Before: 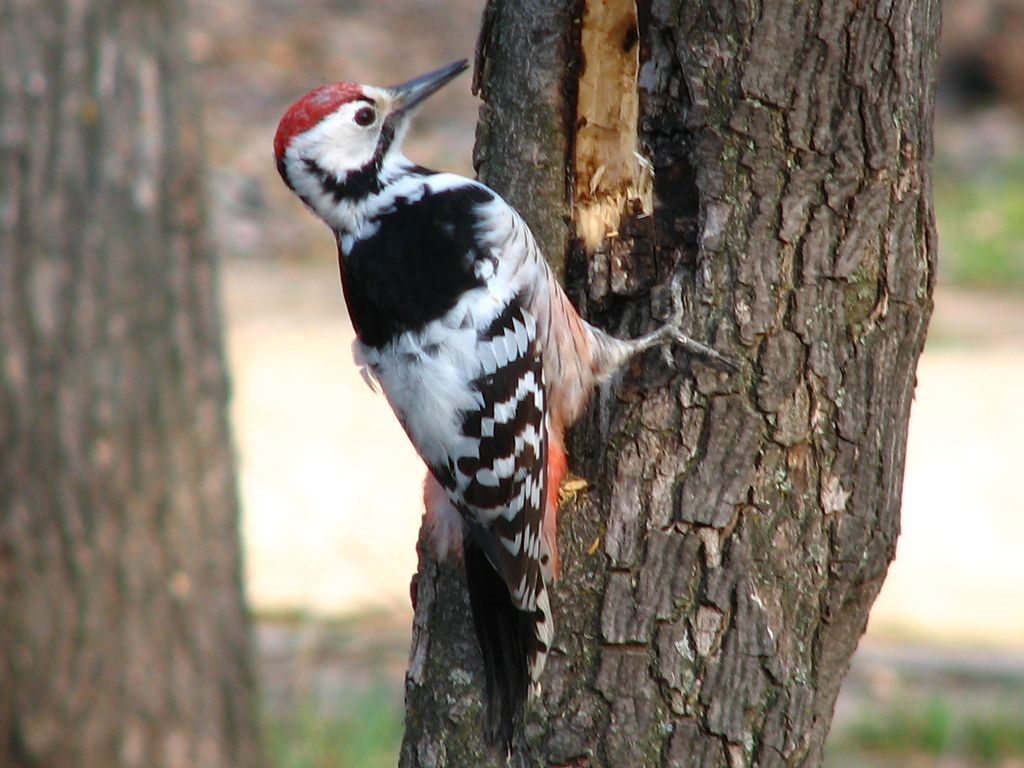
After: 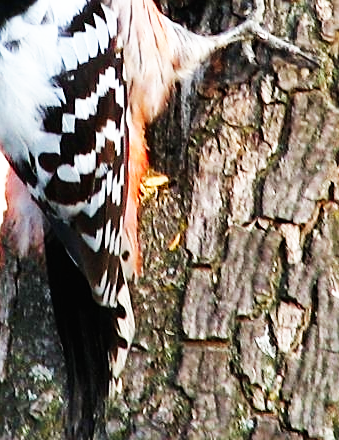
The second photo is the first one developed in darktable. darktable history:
base curve: curves: ch0 [(0, 0) (0.007, 0.004) (0.027, 0.03) (0.046, 0.07) (0.207, 0.54) (0.442, 0.872) (0.673, 0.972) (1, 1)], preserve colors none
sharpen: on, module defaults
crop: left 40.967%, top 39.662%, right 25.897%, bottom 2.975%
